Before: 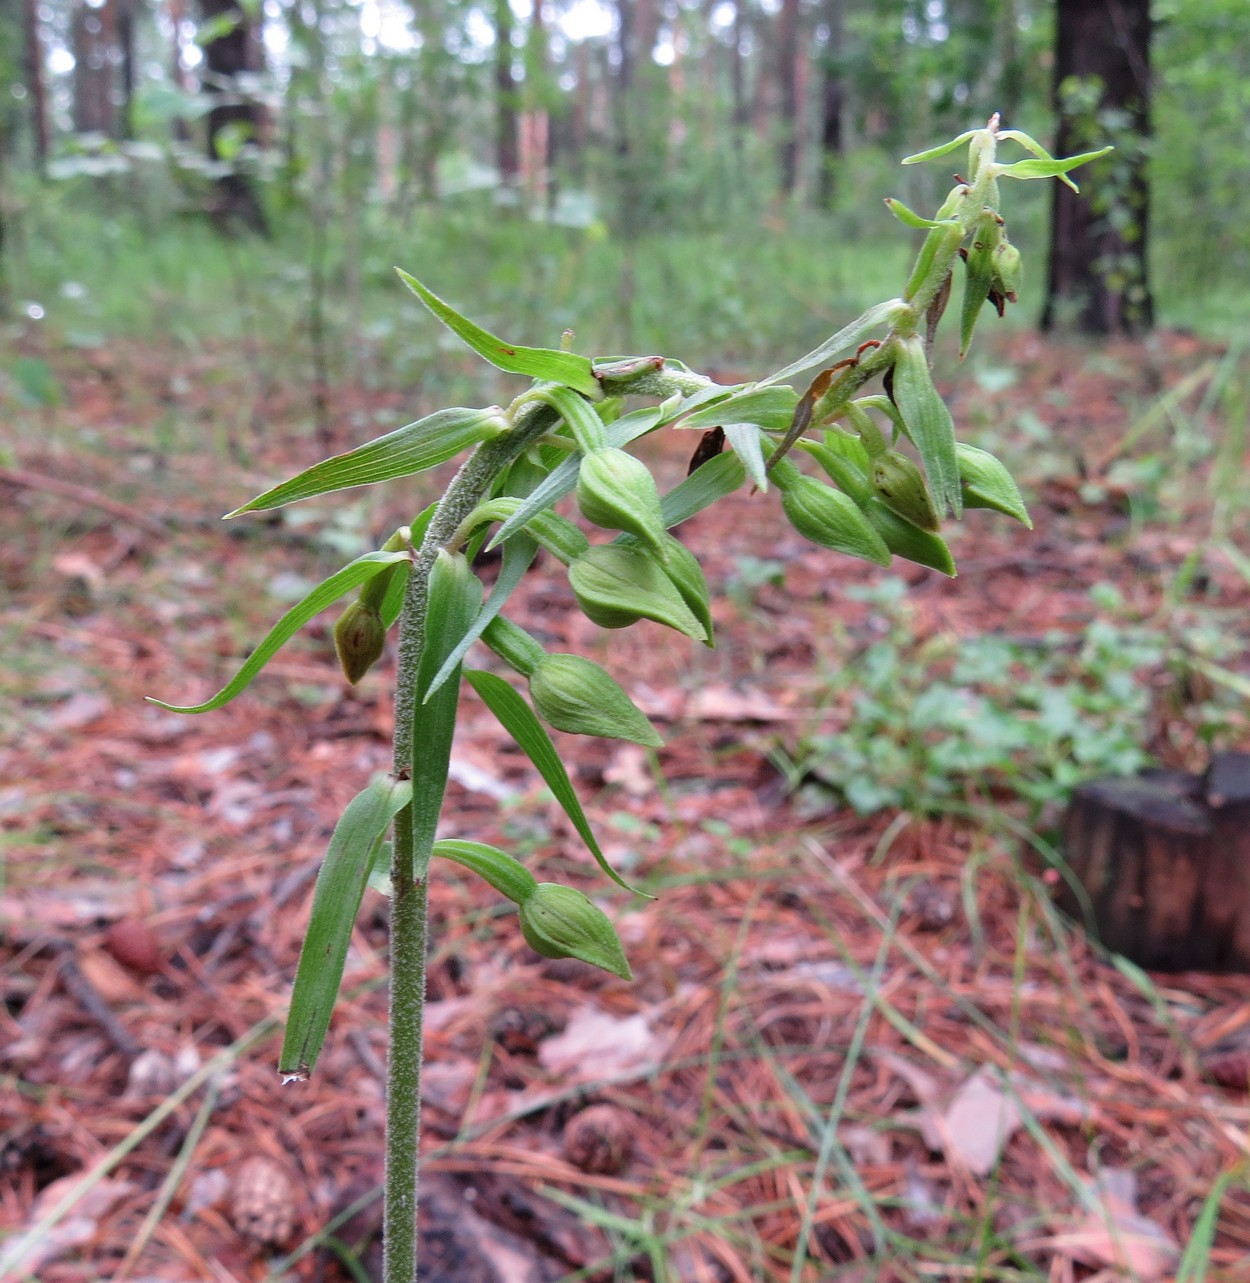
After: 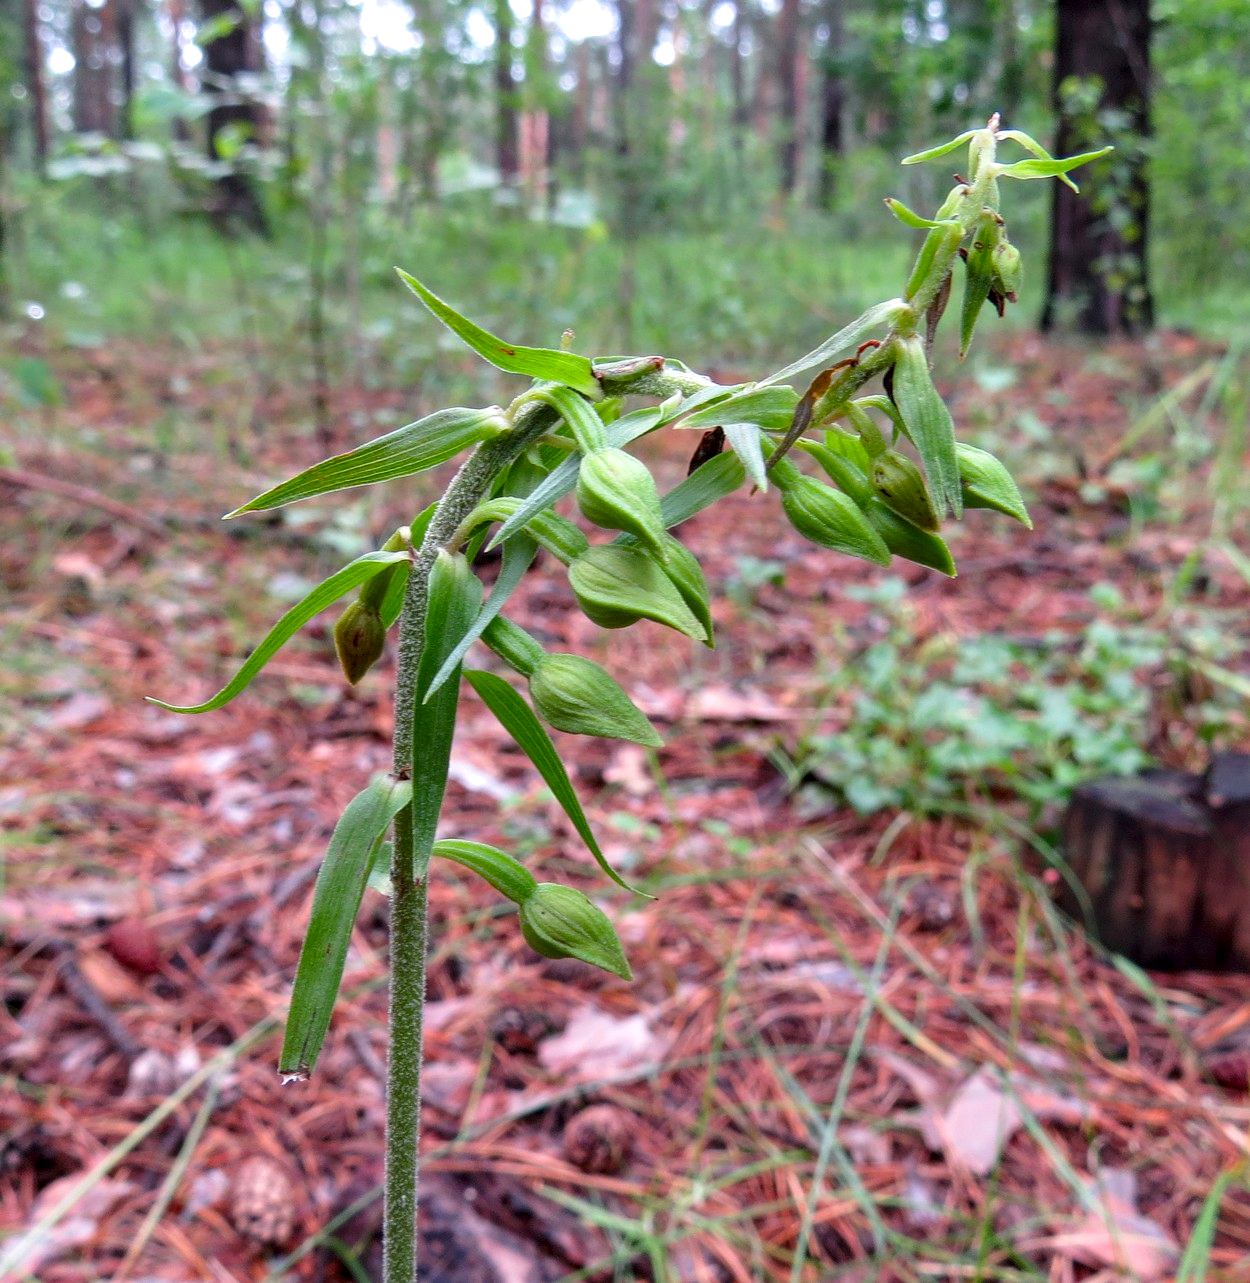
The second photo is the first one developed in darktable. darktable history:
color balance rgb: perceptual saturation grading › global saturation 25.043%
local contrast: highlights 89%, shadows 83%
